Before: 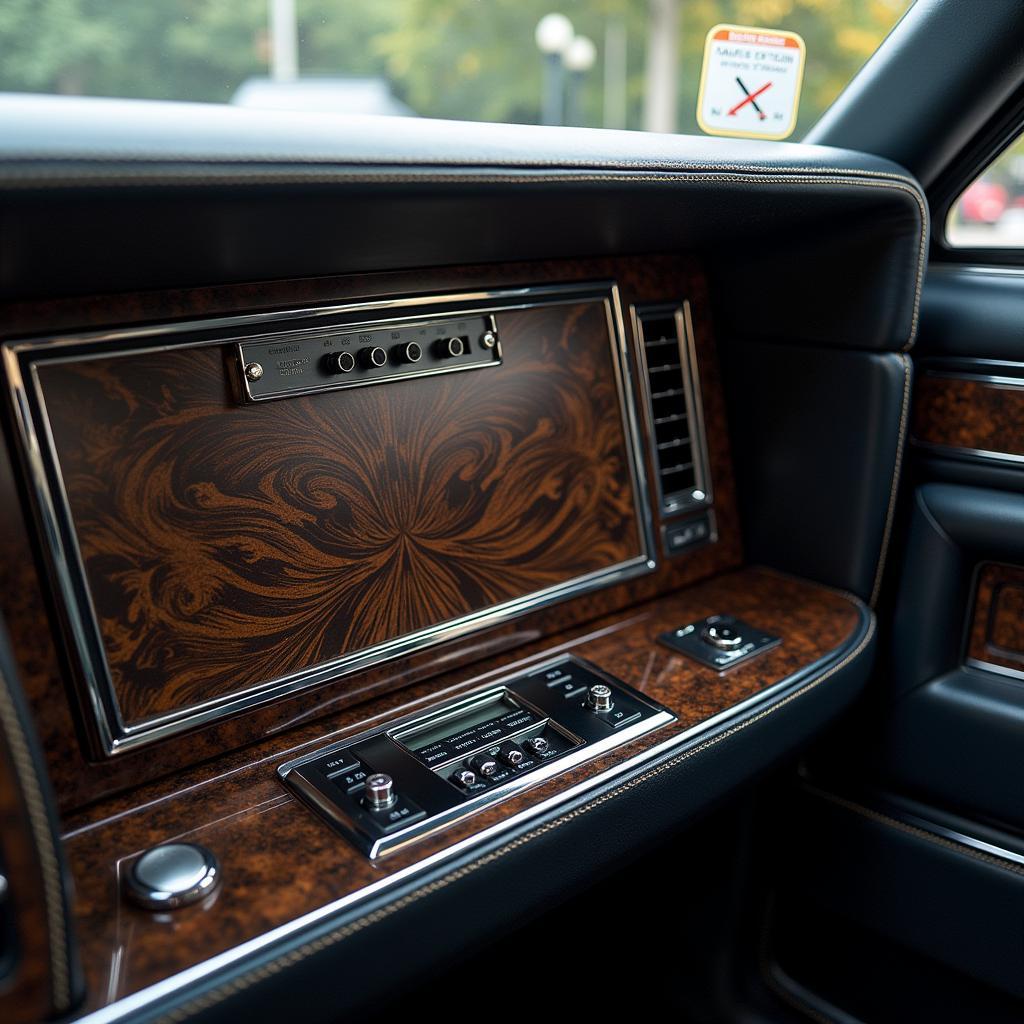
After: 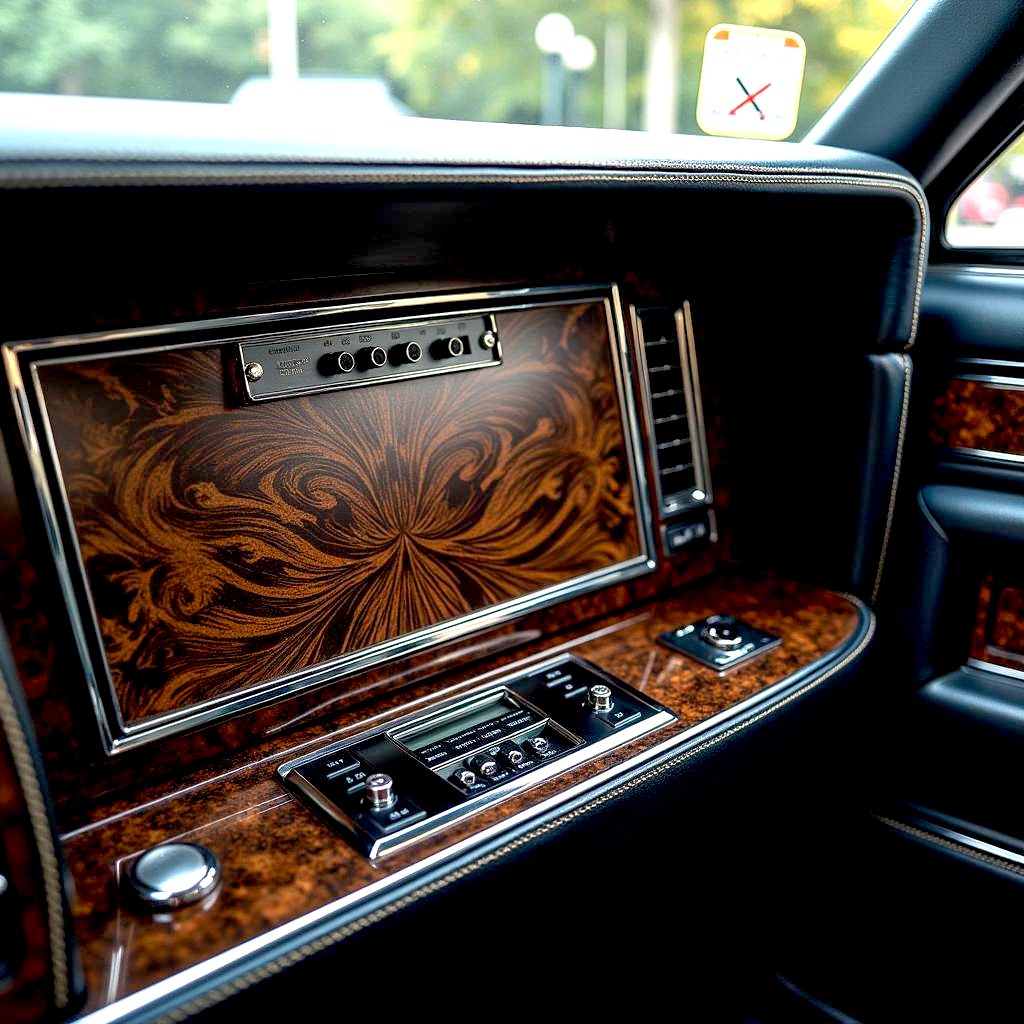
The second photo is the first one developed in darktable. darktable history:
local contrast: on, module defaults
exposure: black level correction 0.011, exposure 1.088 EV, compensate exposure bias true, compensate highlight preservation false
